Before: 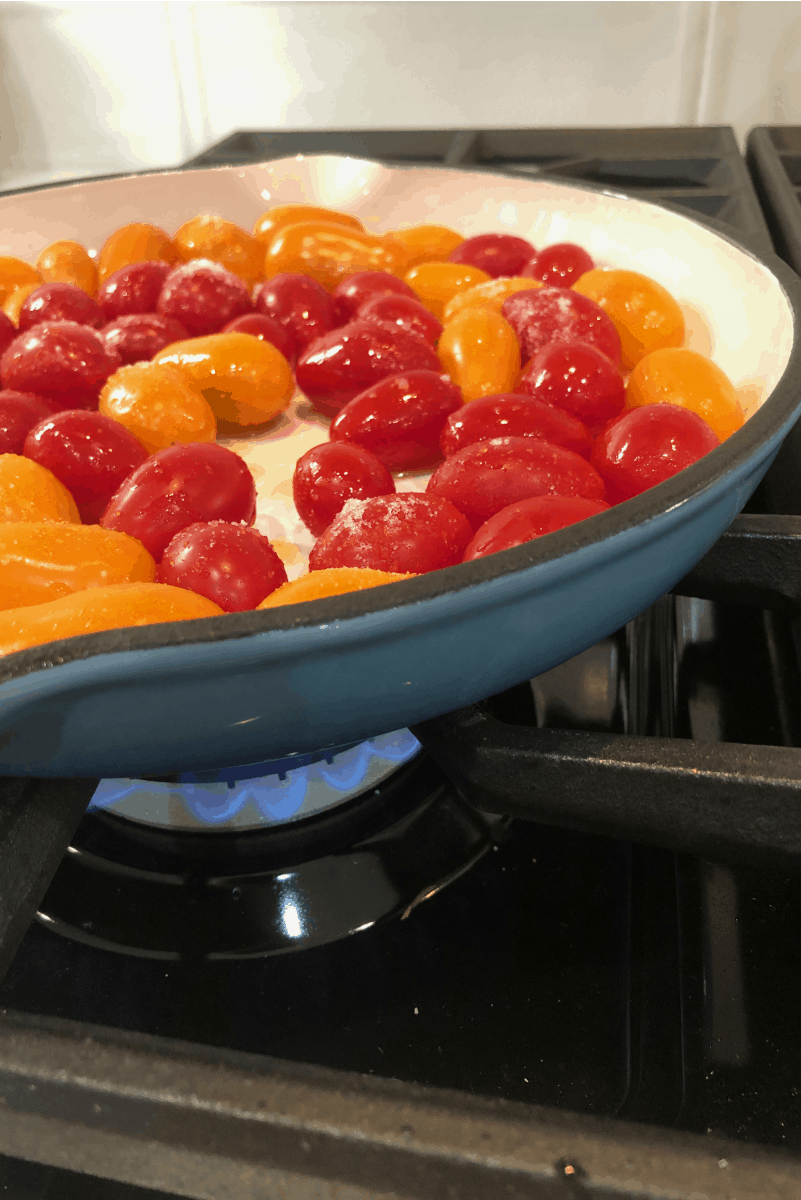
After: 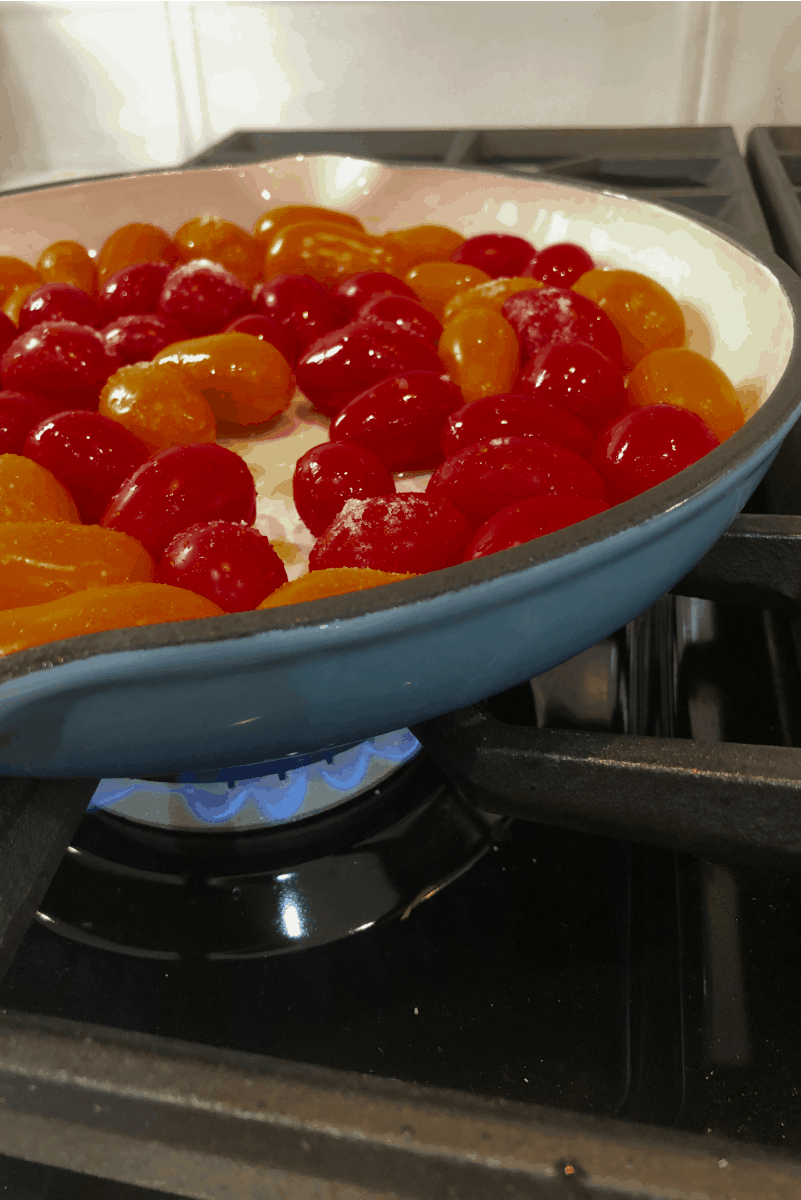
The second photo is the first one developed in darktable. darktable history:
color zones: curves: ch0 [(0.27, 0.396) (0.563, 0.504) (0.75, 0.5) (0.787, 0.307)], mix 40.2%
exposure: compensate highlight preservation false
